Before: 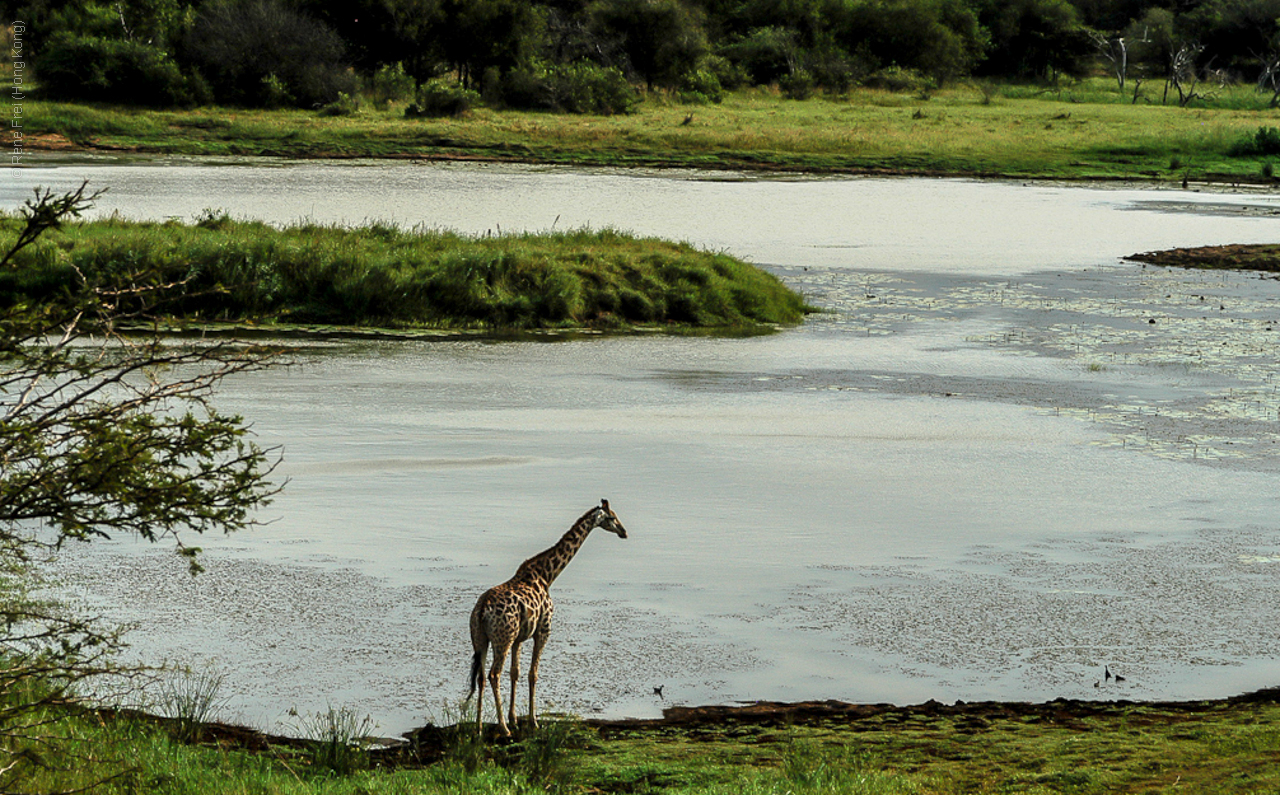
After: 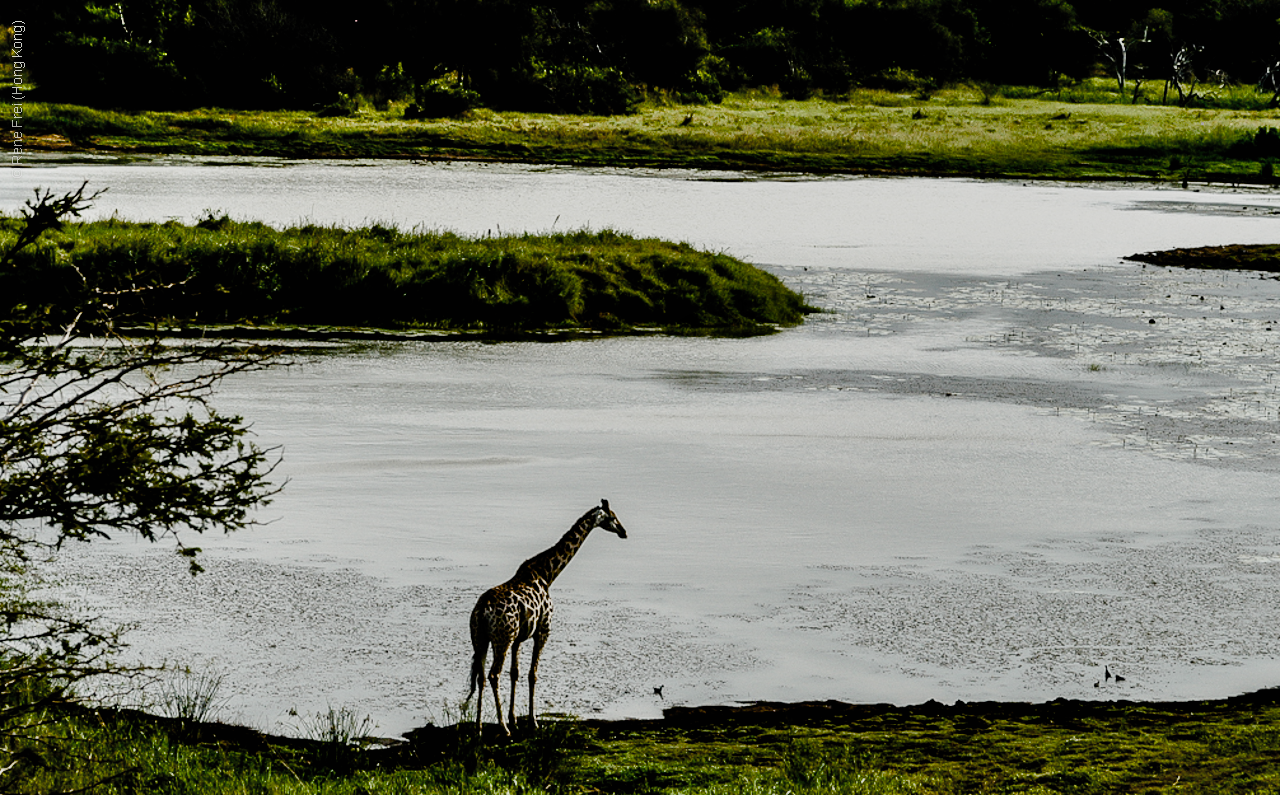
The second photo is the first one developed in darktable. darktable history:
filmic rgb: black relative exposure -5.05 EV, white relative exposure 3.95 EV, hardness 2.9, contrast 1.298, highlights saturation mix -30.22%, preserve chrominance no, color science v5 (2021)
color balance rgb: shadows lift › chroma 1.045%, shadows lift › hue 217.18°, perceptual saturation grading › global saturation 20%, perceptual saturation grading › highlights -25.736%, perceptual saturation grading › shadows 50.229%, perceptual brilliance grading › global brilliance 2.671%, global vibrance 6.892%, saturation formula JzAzBz (2021)
exposure: black level correction 0.001, compensate highlight preservation false
shadows and highlights: low approximation 0.01, soften with gaussian
